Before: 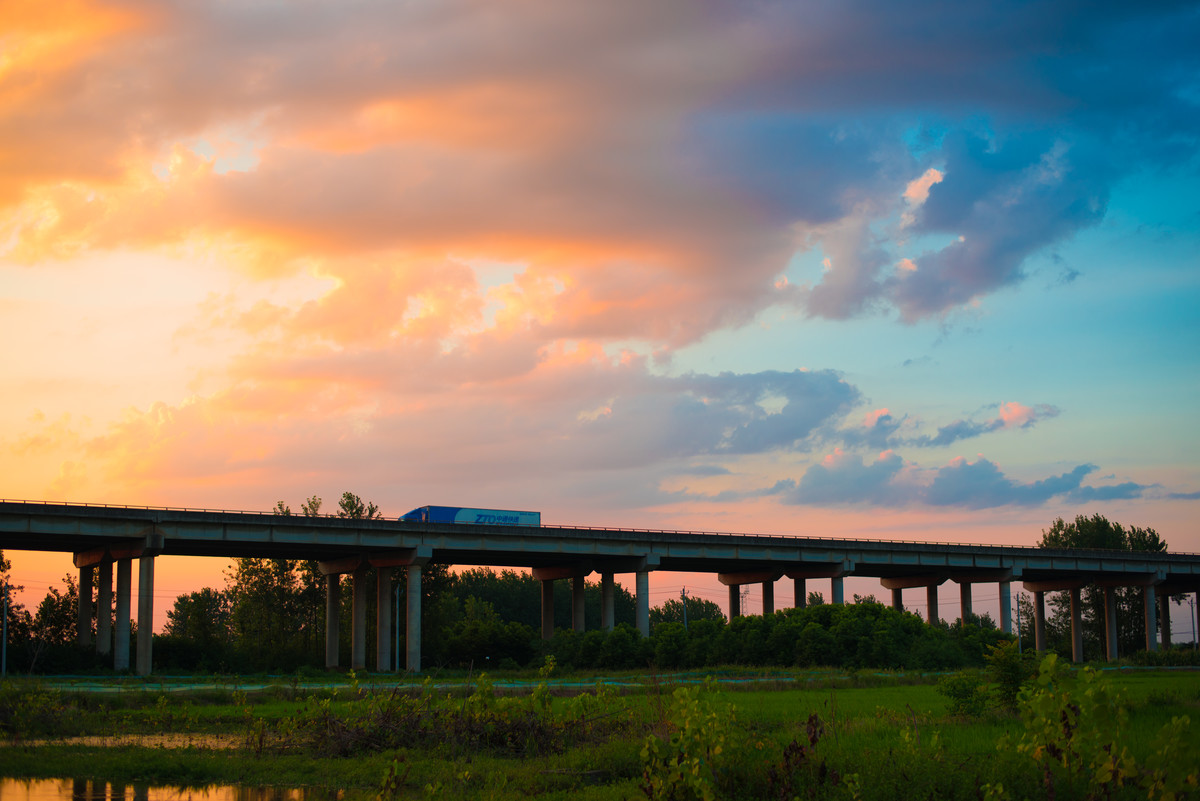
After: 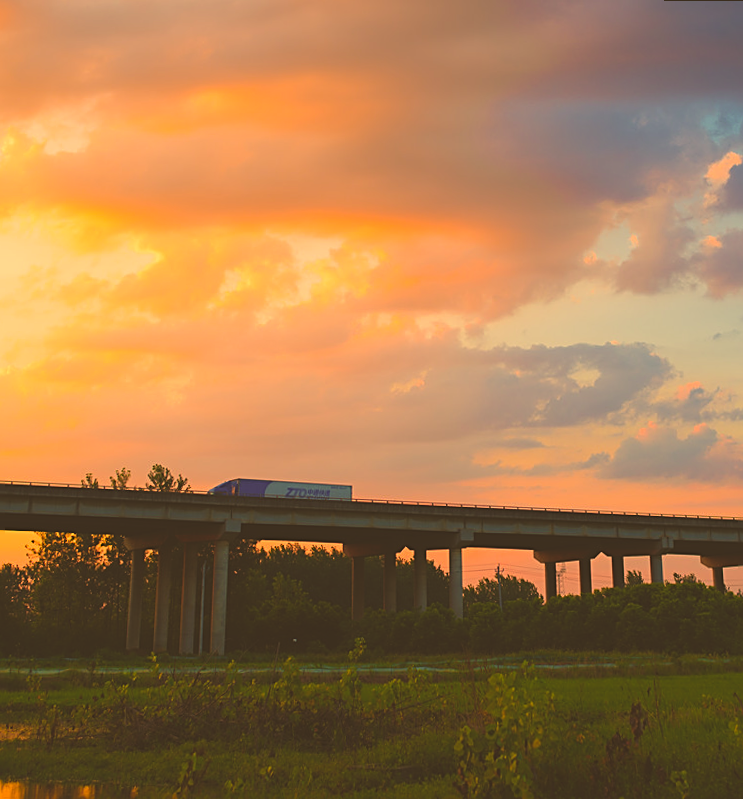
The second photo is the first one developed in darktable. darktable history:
exposure: black level correction -0.03, compensate highlight preservation false
sharpen: on, module defaults
crop and rotate: left 12.673%, right 20.66%
color correction: highlights a* 17.94, highlights b* 35.39, shadows a* 1.48, shadows b* 6.42, saturation 1.01
rotate and perspective: rotation 0.215°, lens shift (vertical) -0.139, crop left 0.069, crop right 0.939, crop top 0.002, crop bottom 0.996
